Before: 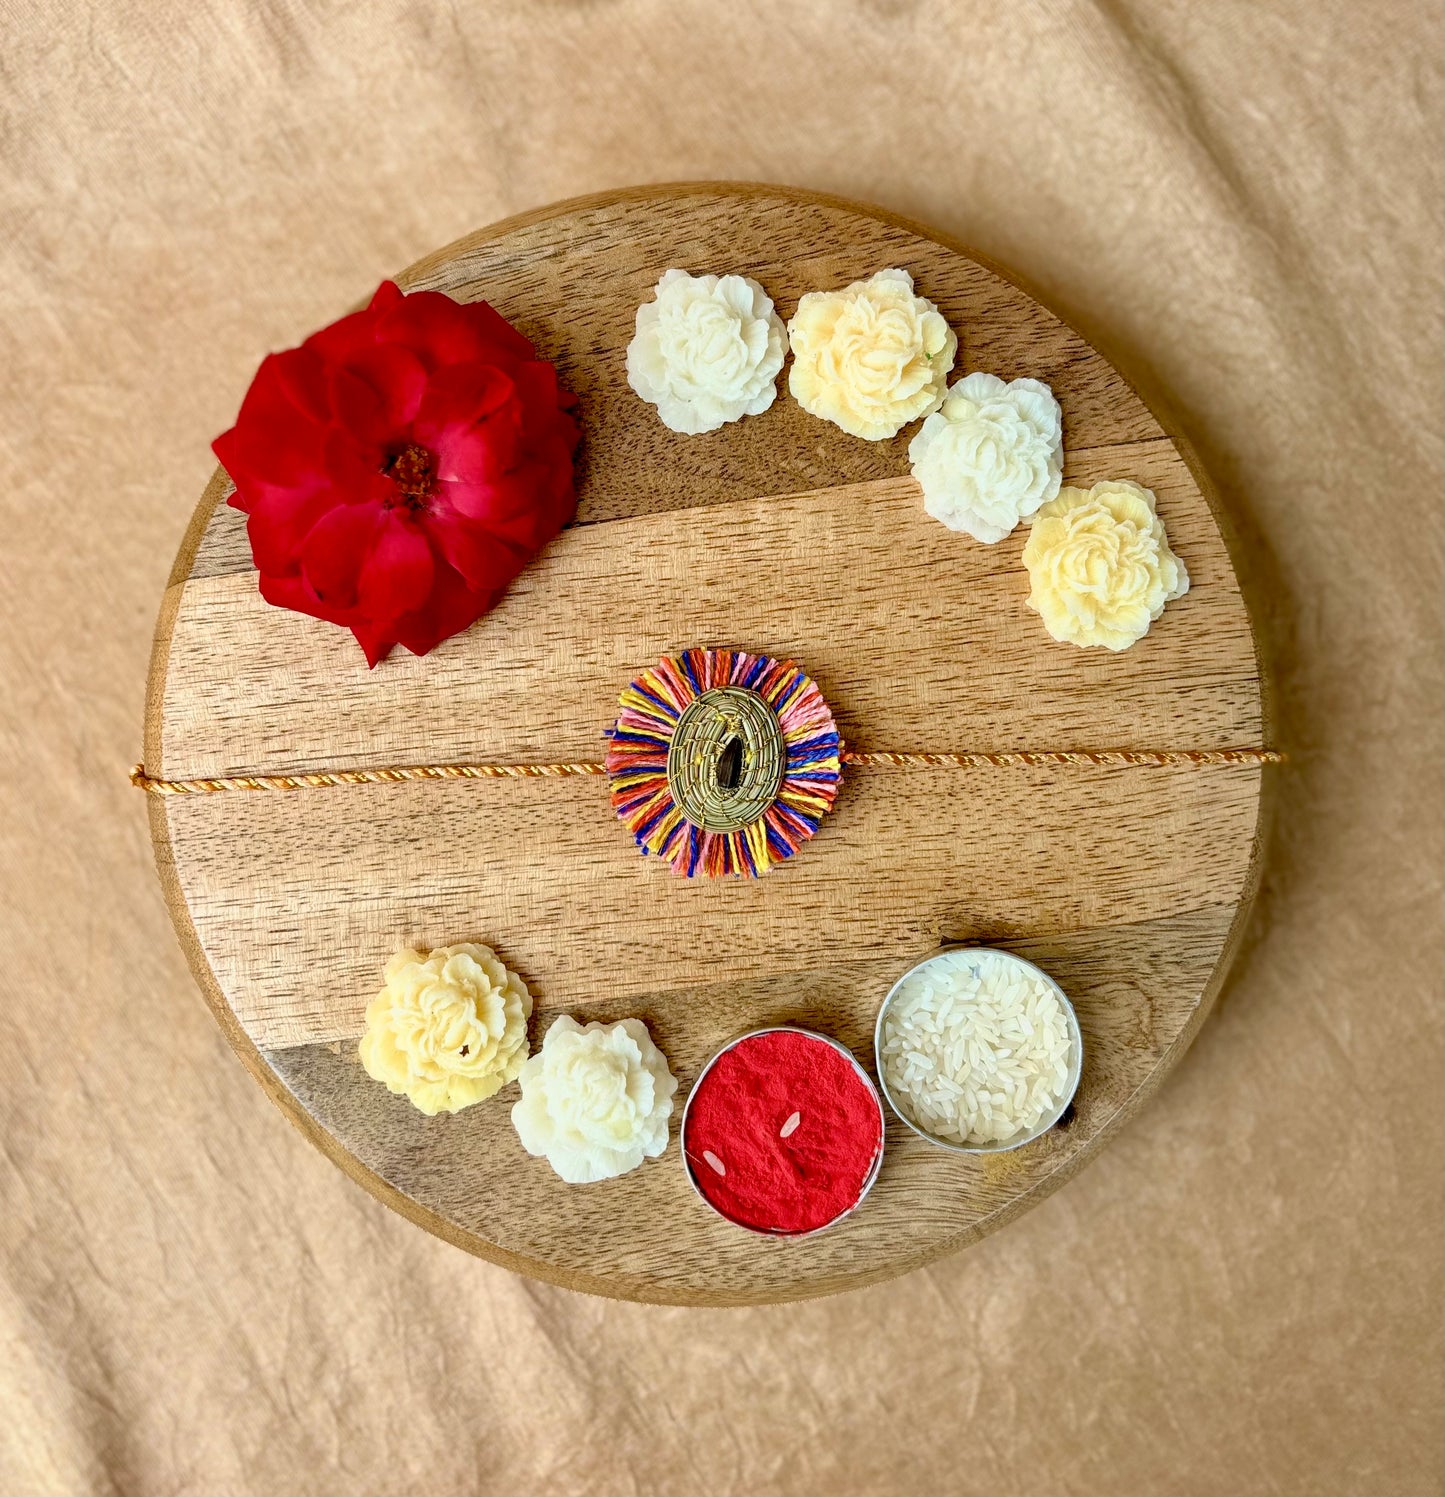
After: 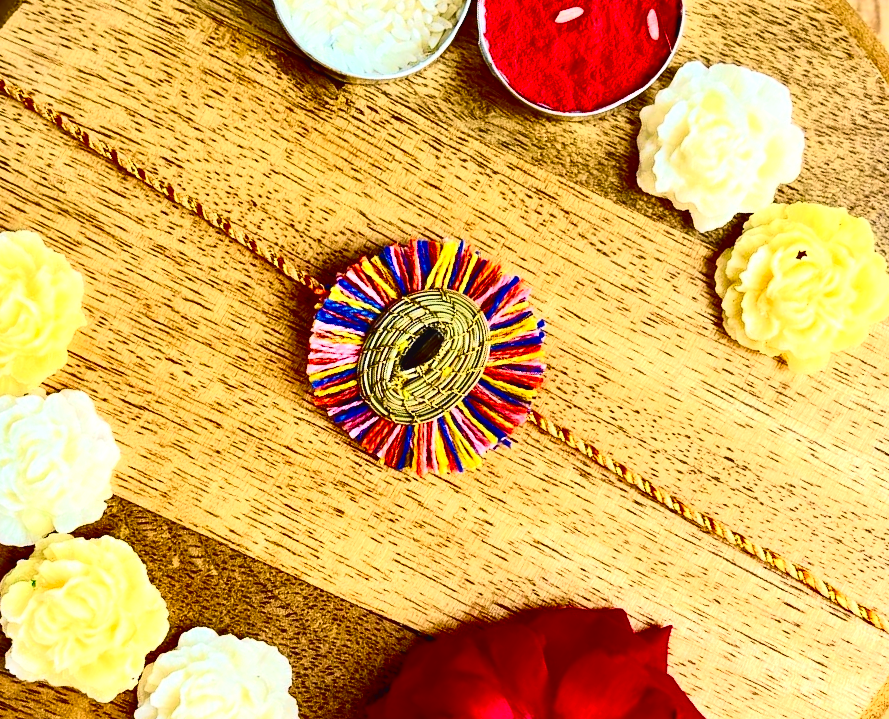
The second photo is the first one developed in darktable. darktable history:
crop and rotate: angle 146.89°, left 9.169%, top 15.616%, right 4.475%, bottom 16.959%
tone curve: curves: ch0 [(0, 0.031) (0.145, 0.106) (0.319, 0.269) (0.495, 0.544) (0.707, 0.833) (0.859, 0.931) (1, 0.967)]; ch1 [(0, 0) (0.279, 0.218) (0.424, 0.411) (0.495, 0.504) (0.538, 0.55) (0.578, 0.595) (0.707, 0.778) (1, 1)]; ch2 [(0, 0) (0.125, 0.089) (0.353, 0.329) (0.436, 0.432) (0.552, 0.554) (0.615, 0.674) (1, 1)], color space Lab, independent channels, preserve colors none
exposure: black level correction 0, exposure 0.698 EV, compensate highlight preservation false
contrast brightness saturation: contrast 0.103, brightness -0.272, saturation 0.142
